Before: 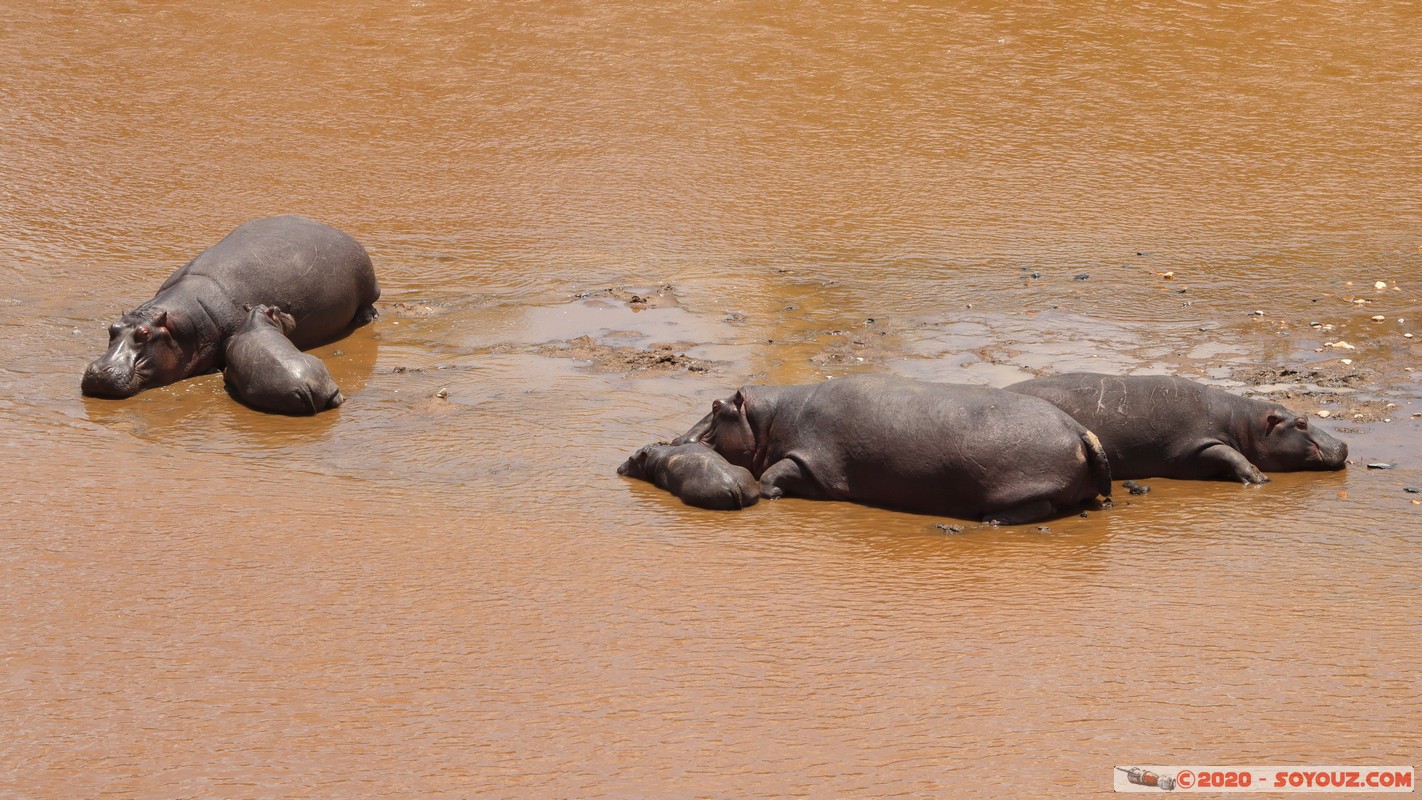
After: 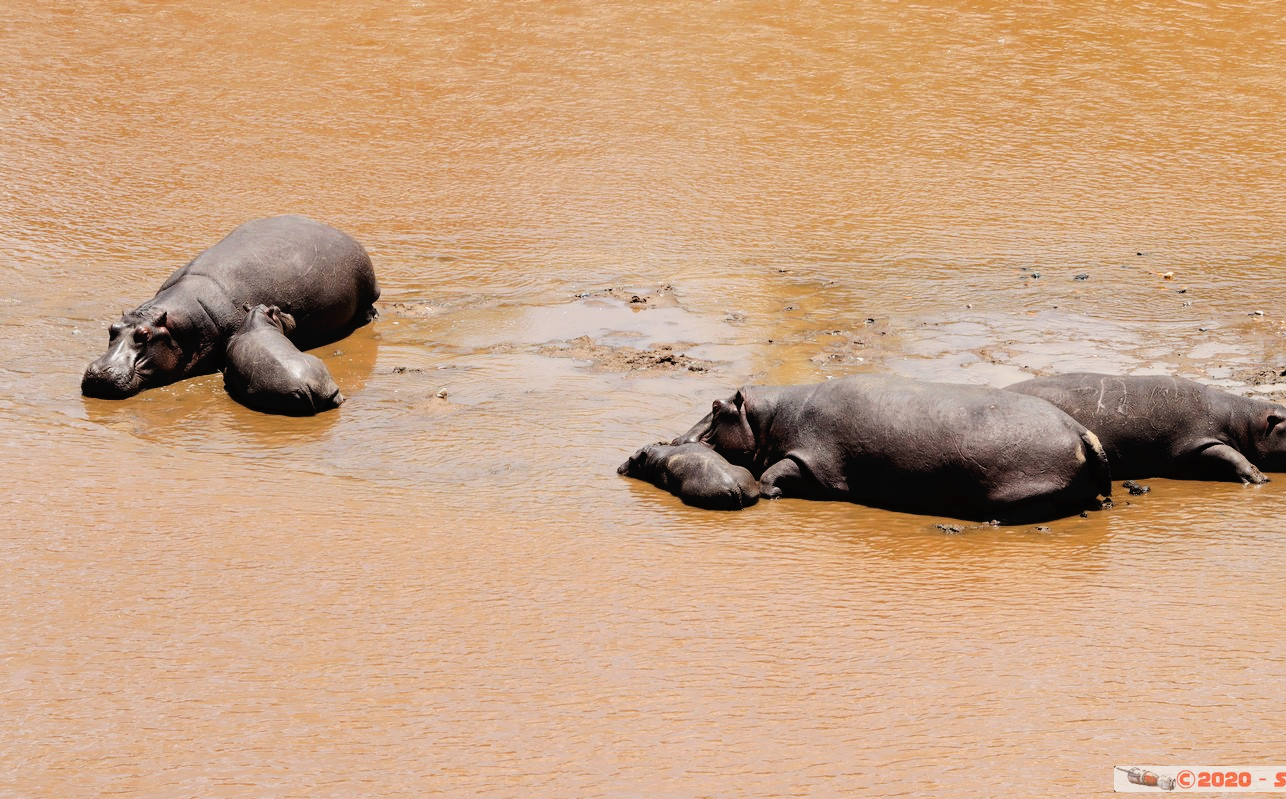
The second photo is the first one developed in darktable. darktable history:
tone curve: curves: ch0 [(0, 0) (0.003, 0.019) (0.011, 0.022) (0.025, 0.025) (0.044, 0.04) (0.069, 0.069) (0.1, 0.108) (0.136, 0.152) (0.177, 0.199) (0.224, 0.26) (0.277, 0.321) (0.335, 0.392) (0.399, 0.472) (0.468, 0.547) (0.543, 0.624) (0.623, 0.713) (0.709, 0.786) (0.801, 0.865) (0.898, 0.939) (1, 1)], preserve colors none
filmic rgb: black relative exposure -5.03 EV, white relative exposure 3.19 EV, hardness 3.48, contrast 1.187, highlights saturation mix -49.77%
crop: right 9.506%, bottom 0.017%
